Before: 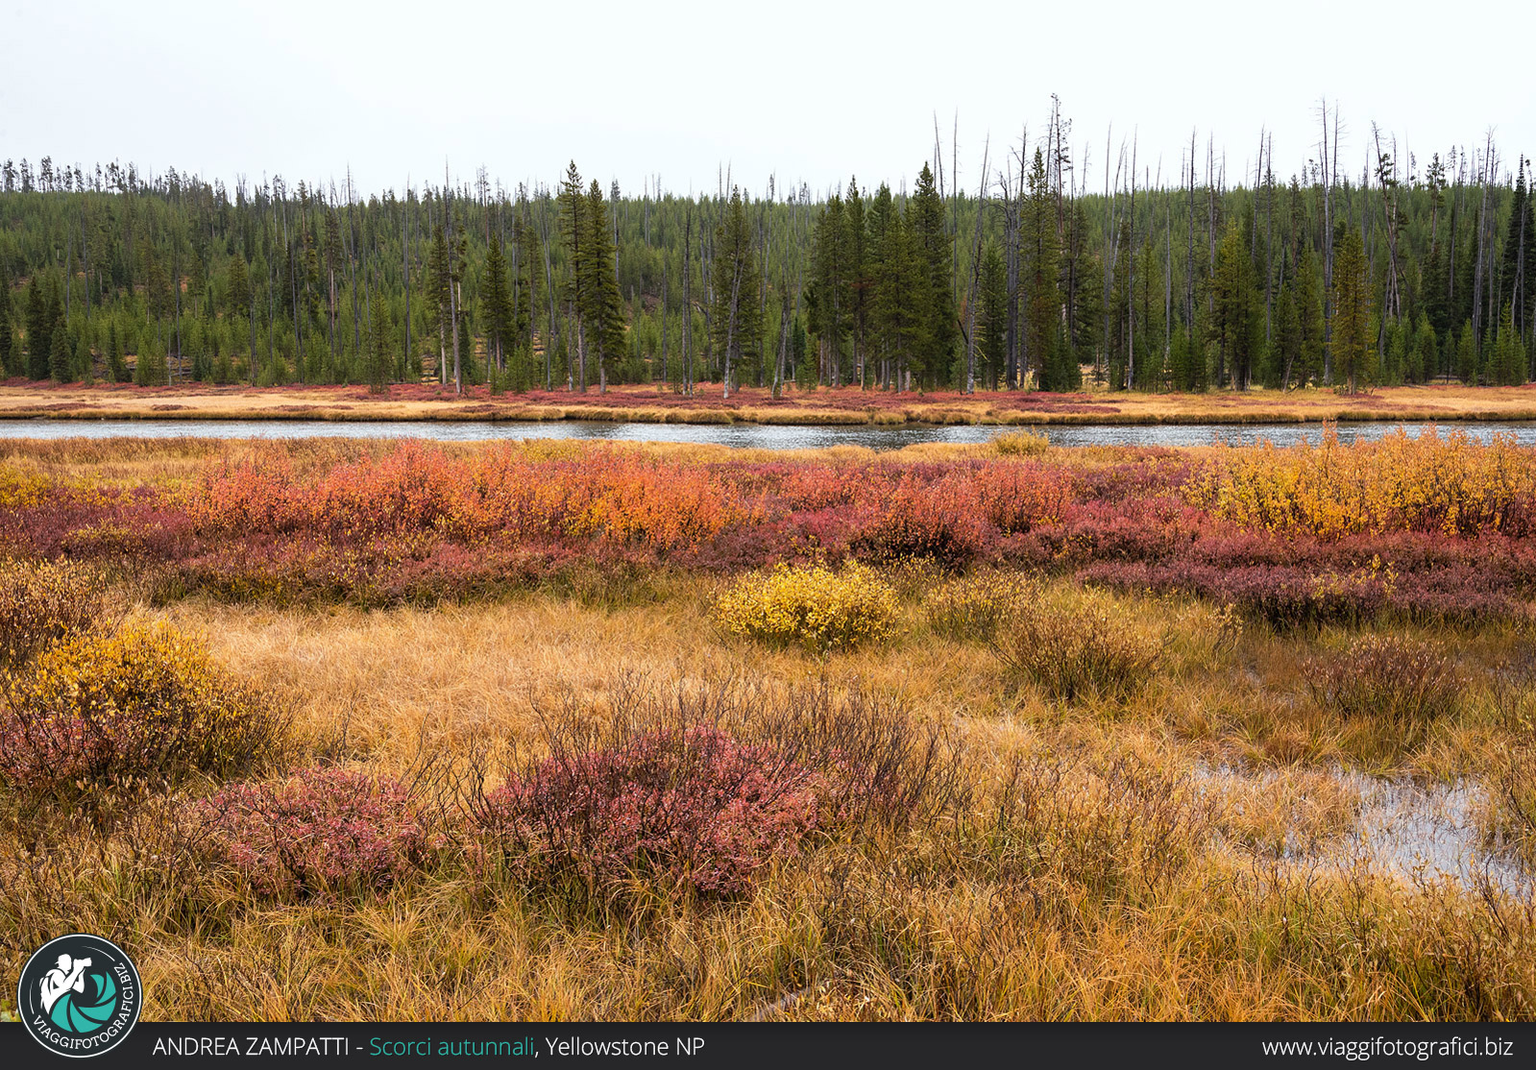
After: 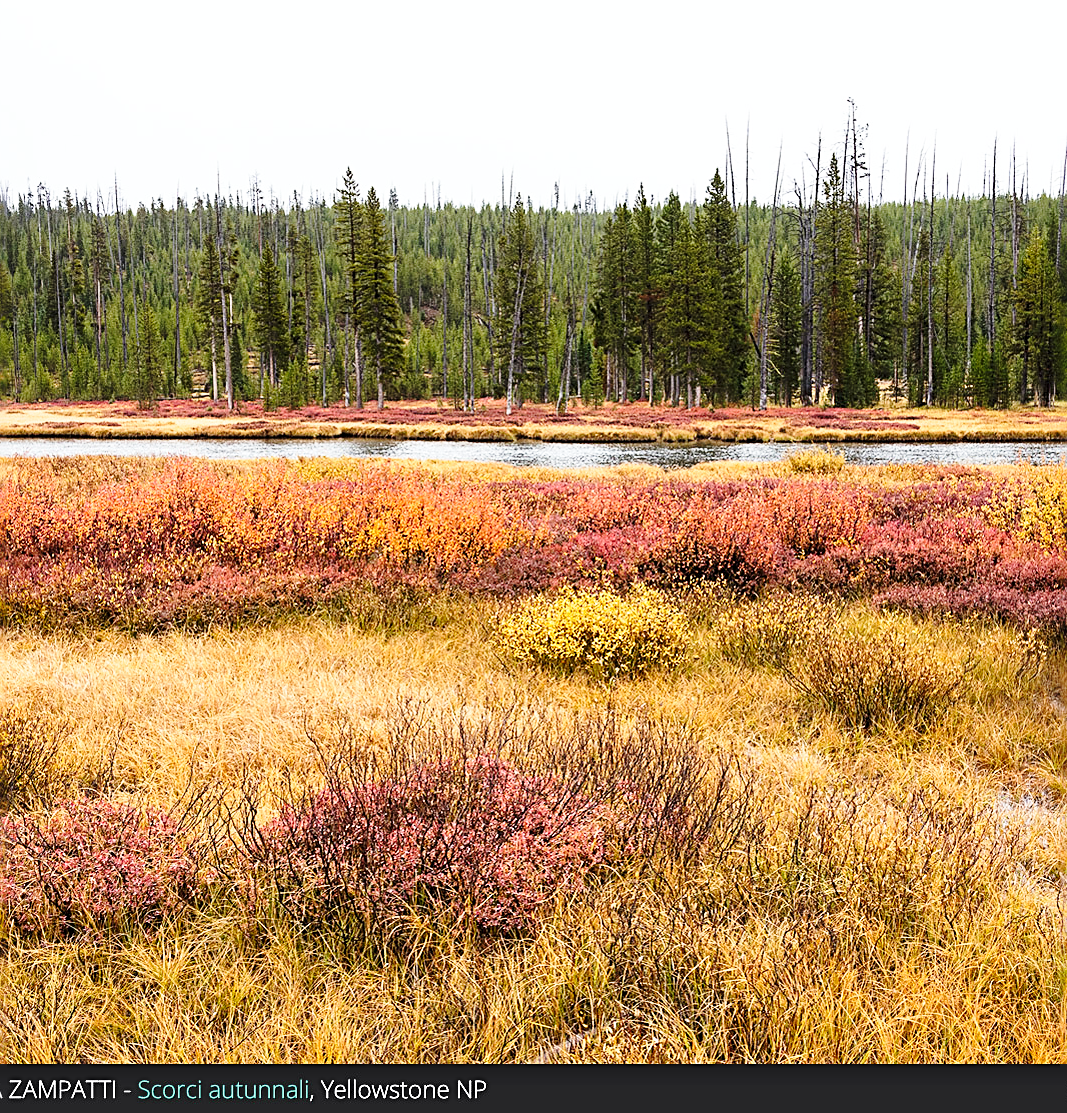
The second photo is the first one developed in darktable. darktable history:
crop and rotate: left 15.507%, right 17.759%
base curve: curves: ch0 [(0, 0) (0.028, 0.03) (0.121, 0.232) (0.46, 0.748) (0.859, 0.968) (1, 1)], preserve colors none
sharpen: radius 2.546, amount 0.652
